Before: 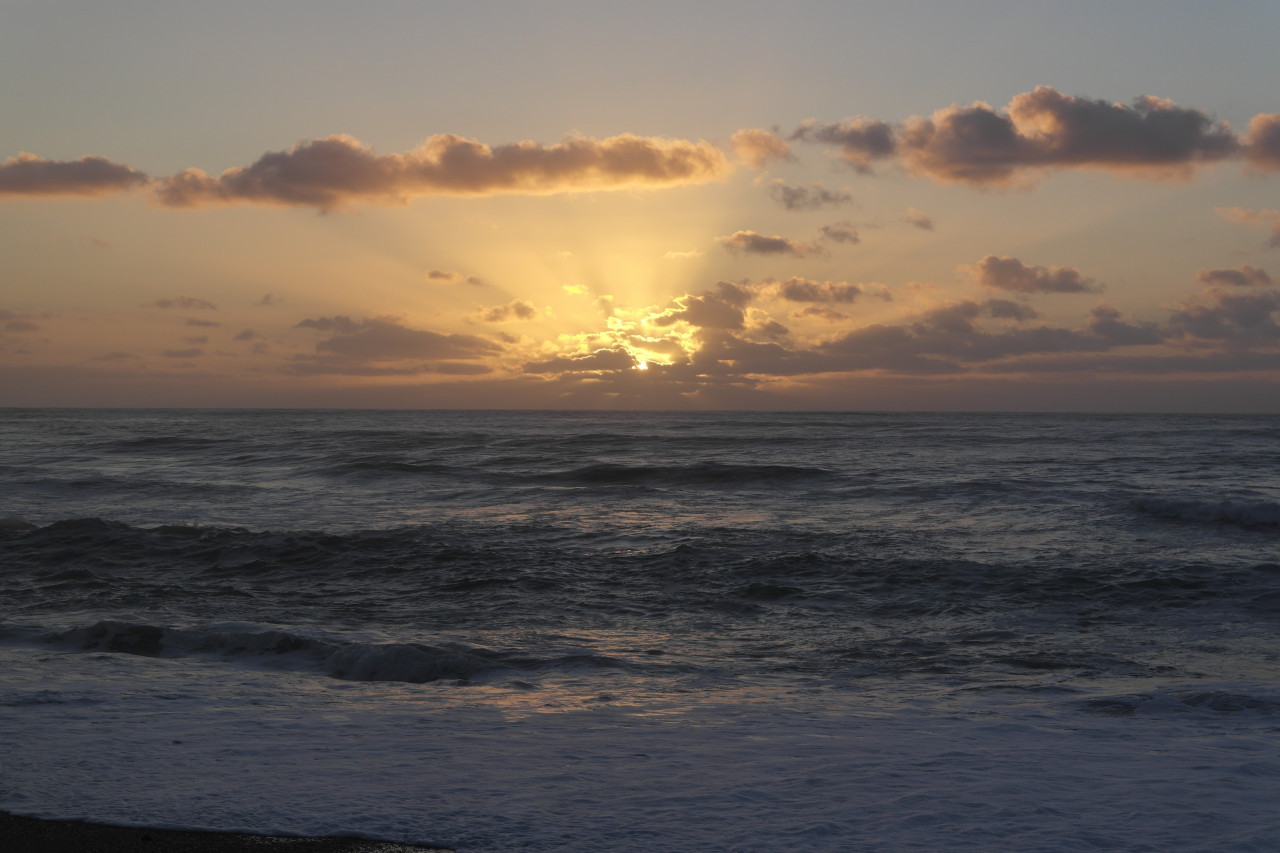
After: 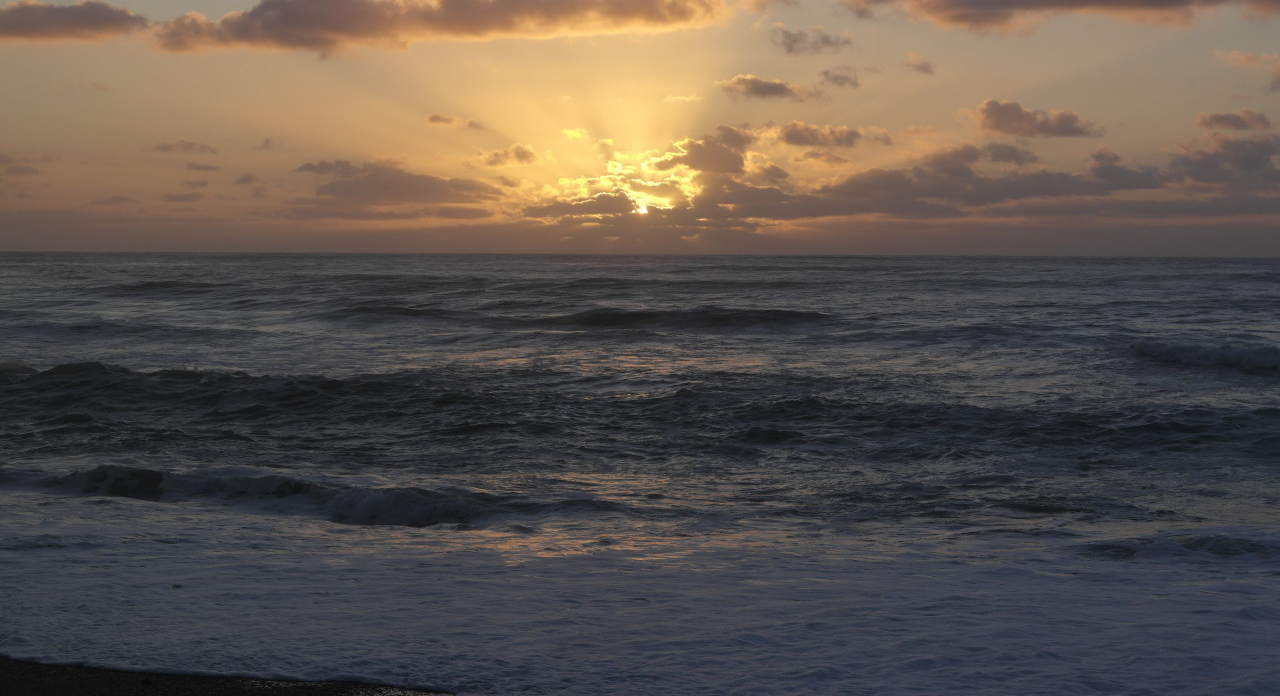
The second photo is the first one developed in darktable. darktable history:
crop and rotate: top 18.364%
